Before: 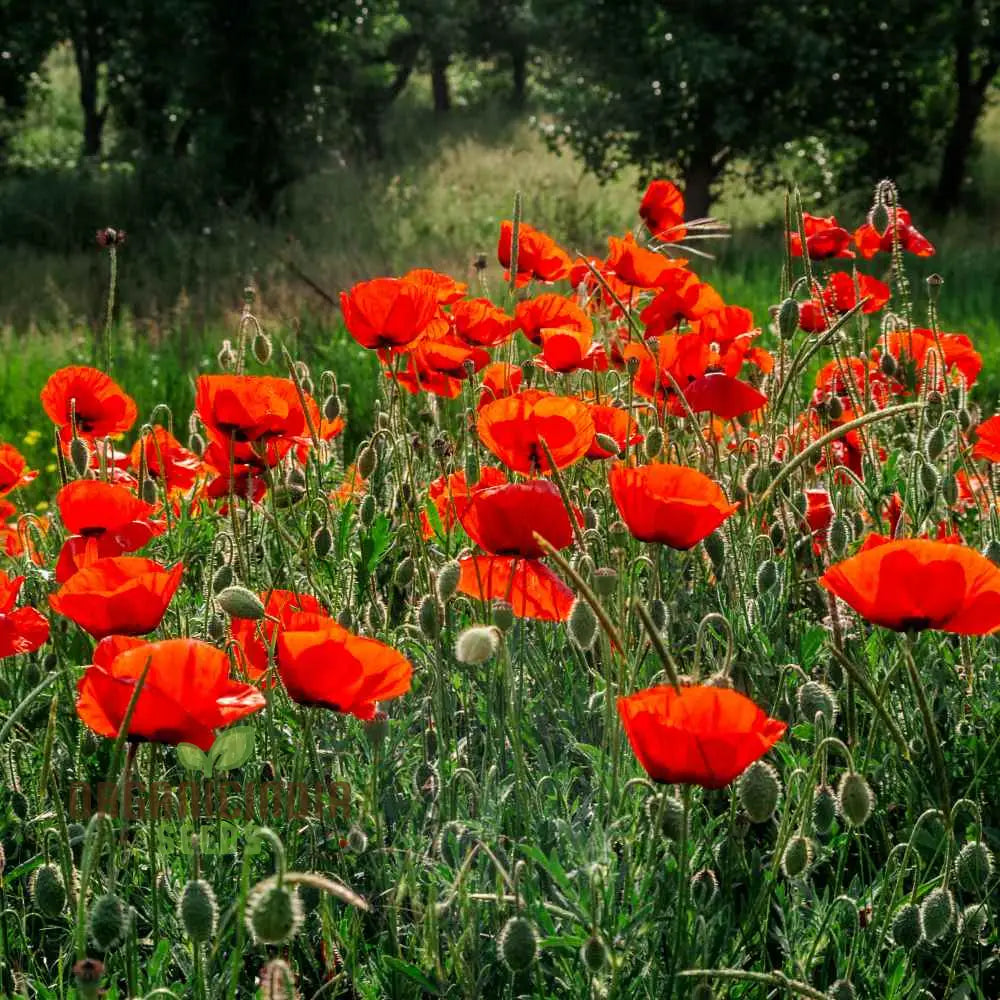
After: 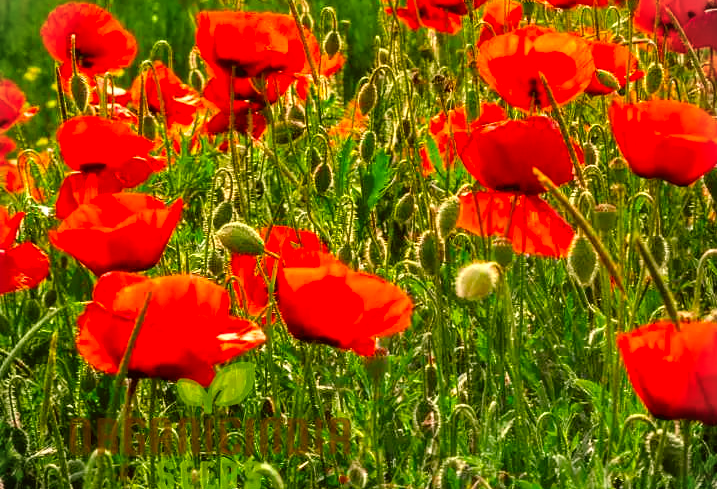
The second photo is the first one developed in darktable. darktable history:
exposure: black level correction 0, exposure 0.498 EV, compensate highlight preservation false
crop: top 36.455%, right 28.287%, bottom 14.636%
color balance rgb: linear chroma grading › global chroma 8.789%, perceptual saturation grading › global saturation 29.436%, global vibrance 20%
shadows and highlights: low approximation 0.01, soften with gaussian
vignetting: fall-off start 91.76%, unbound false
color correction: highlights a* 8.35, highlights b* 15.51, shadows a* -0.39, shadows b* 26.55
